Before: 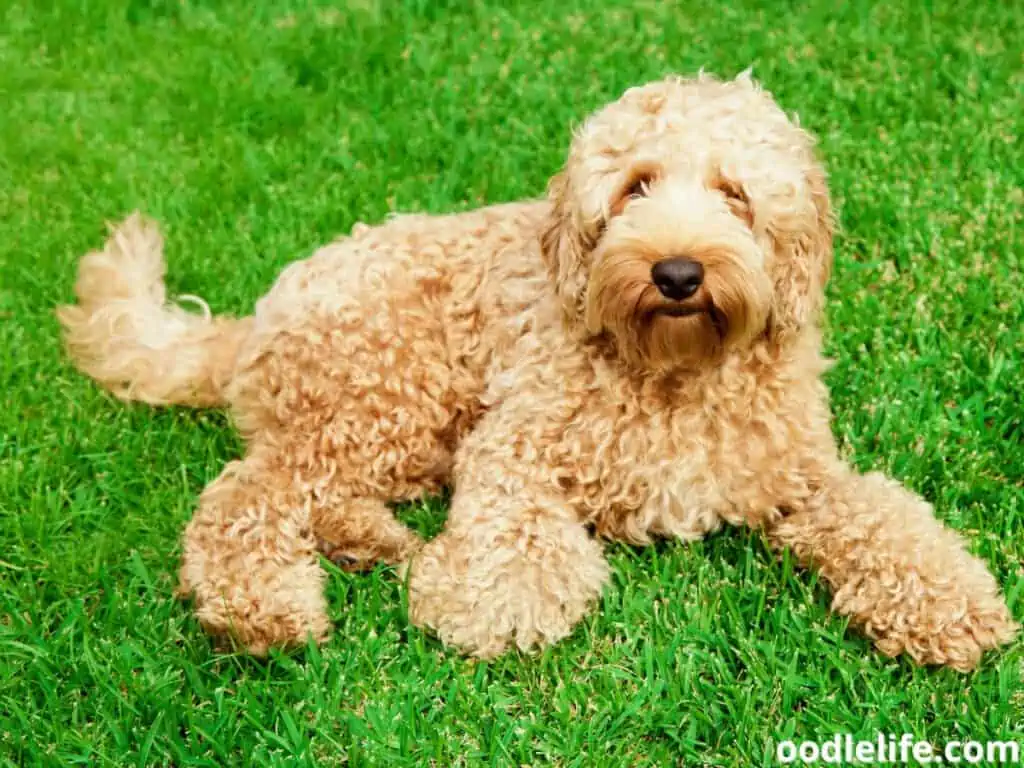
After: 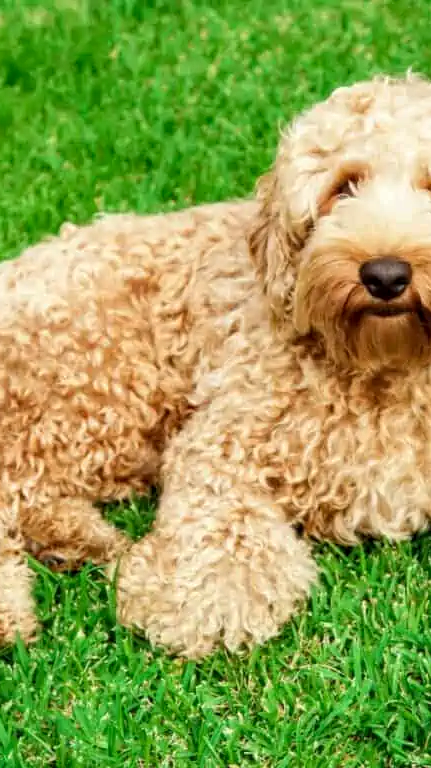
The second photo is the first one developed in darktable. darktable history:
crop: left 28.583%, right 29.231%
local contrast: on, module defaults
